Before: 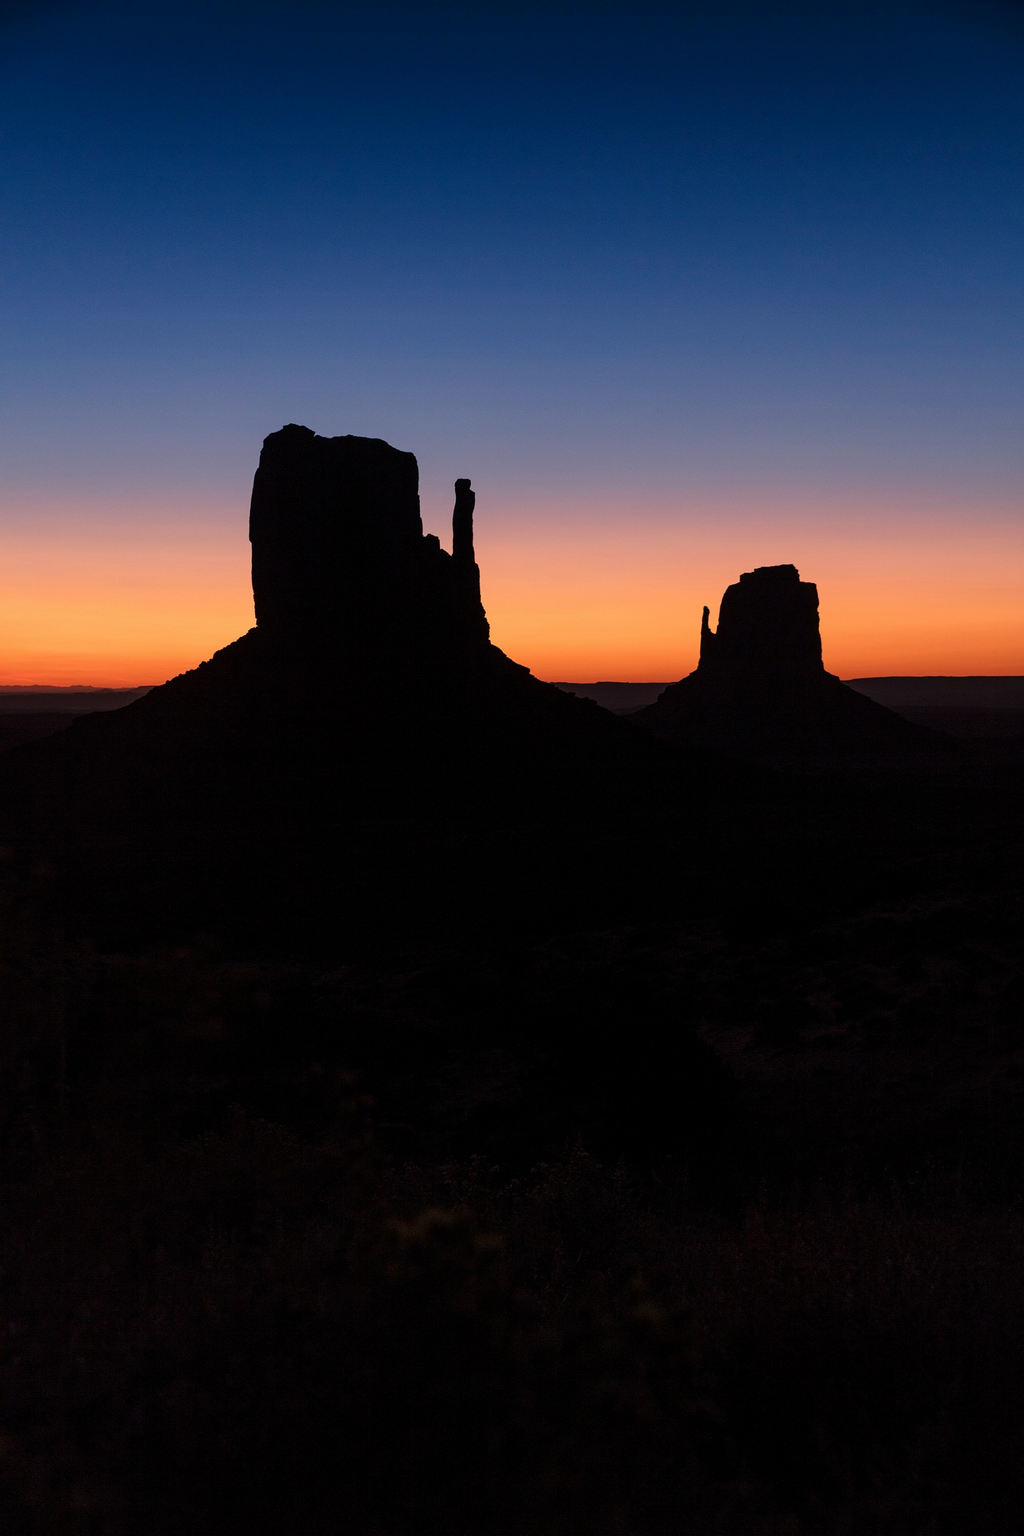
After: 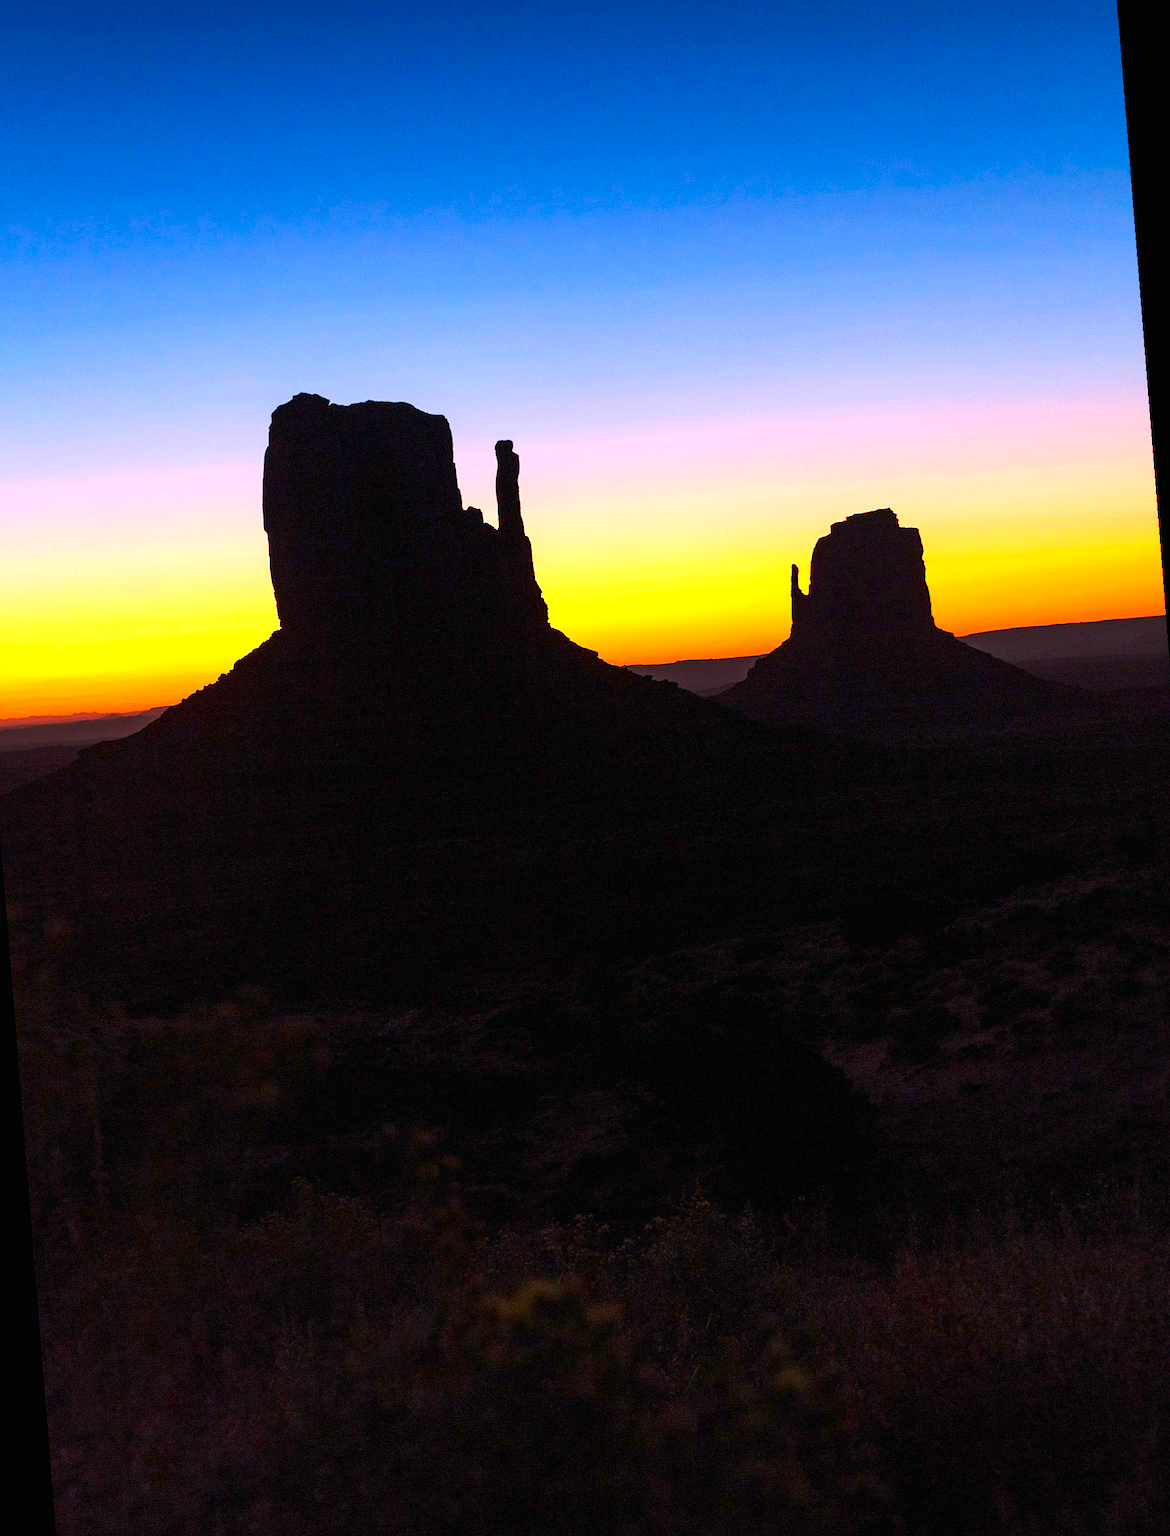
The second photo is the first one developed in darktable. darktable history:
color balance rgb: perceptual saturation grading › global saturation 30%, global vibrance 20%
rotate and perspective: rotation -4.57°, crop left 0.054, crop right 0.944, crop top 0.087, crop bottom 0.914
exposure: black level correction 0, exposure 1.741 EV, compensate exposure bias true, compensate highlight preservation false
